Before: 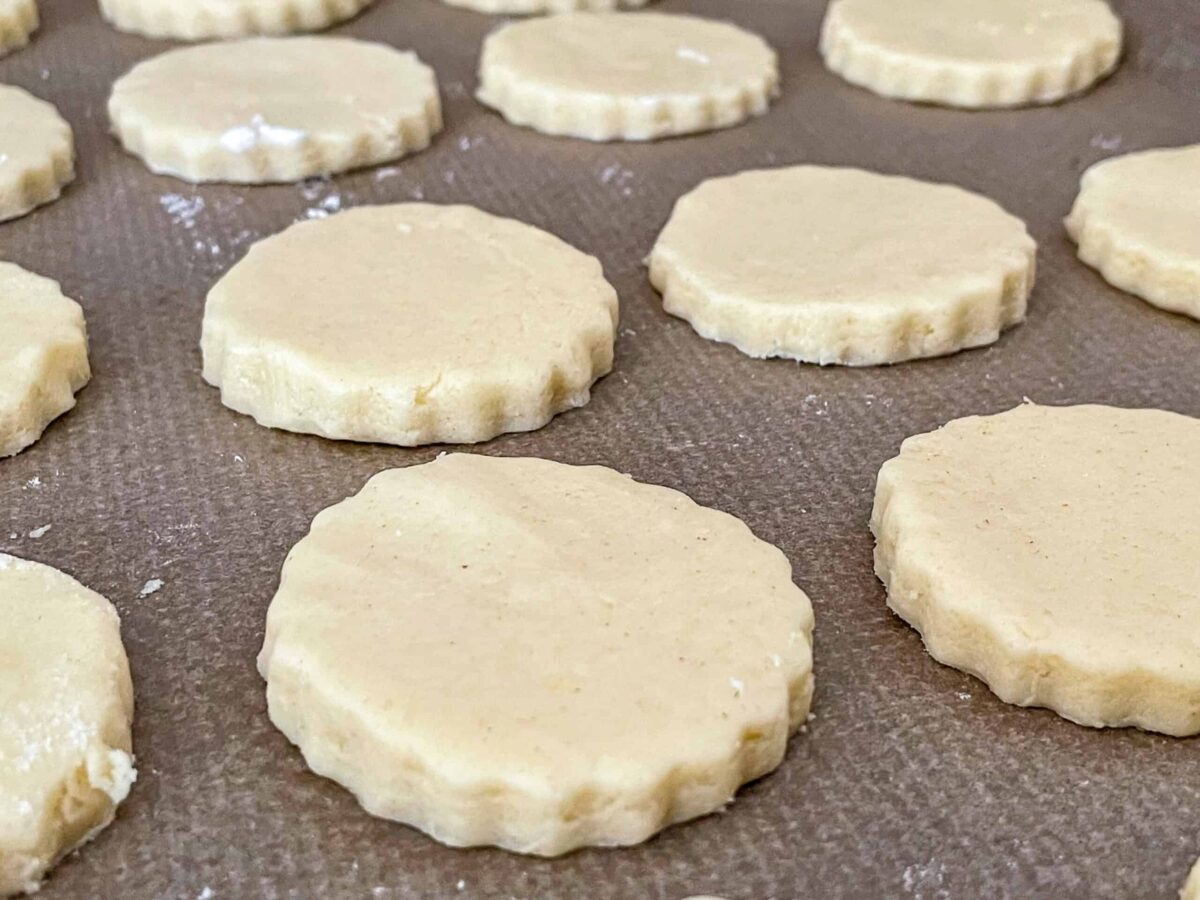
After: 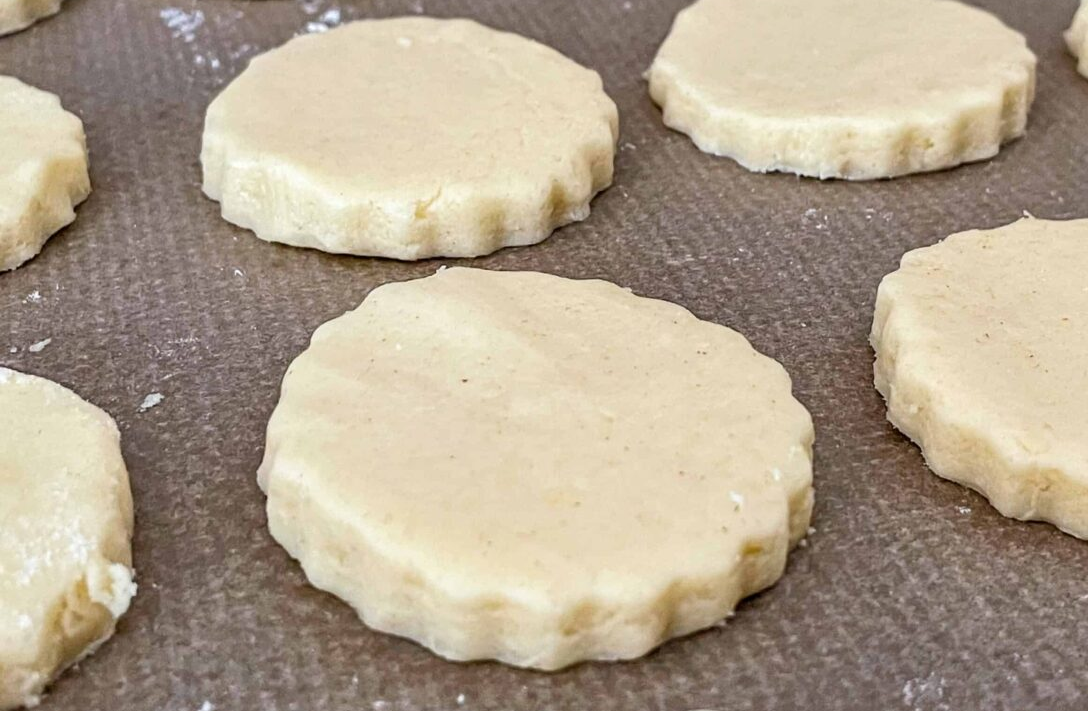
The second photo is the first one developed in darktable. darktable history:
crop: top 20.73%, right 9.329%, bottom 0.235%
